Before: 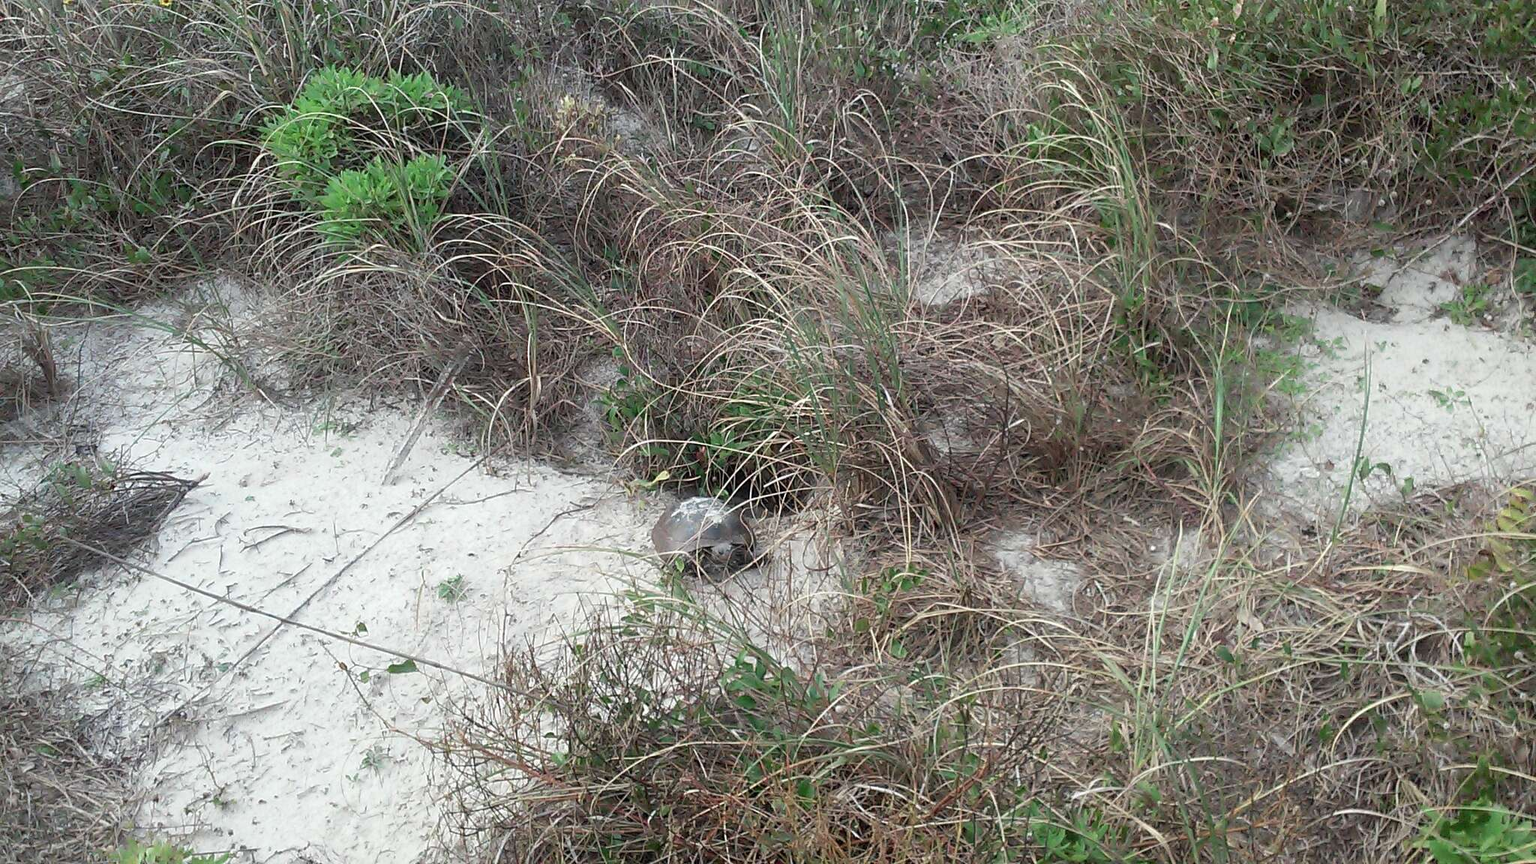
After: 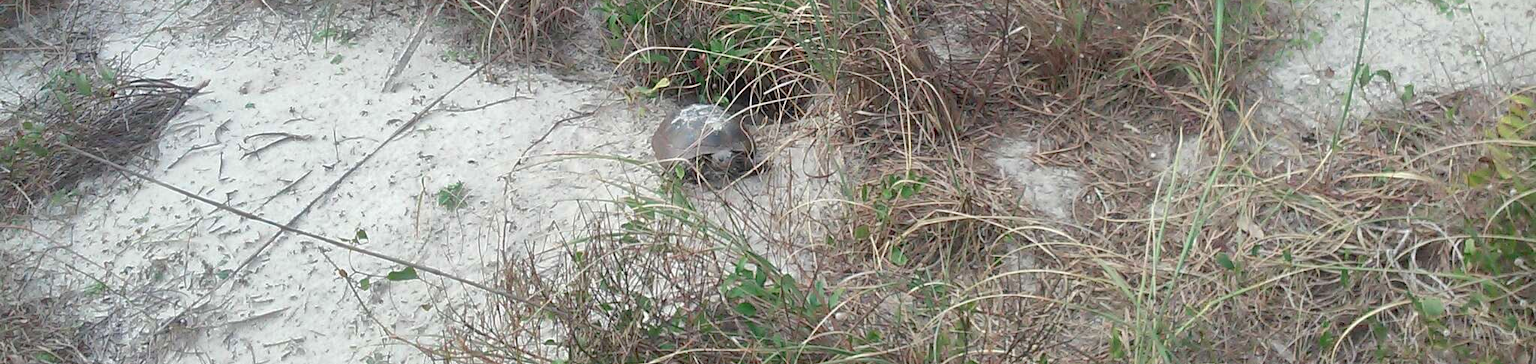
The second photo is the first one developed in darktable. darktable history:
crop: top 45.501%, bottom 12.239%
shadows and highlights: on, module defaults
levels: white 90.67%, levels [0, 0.478, 1]
